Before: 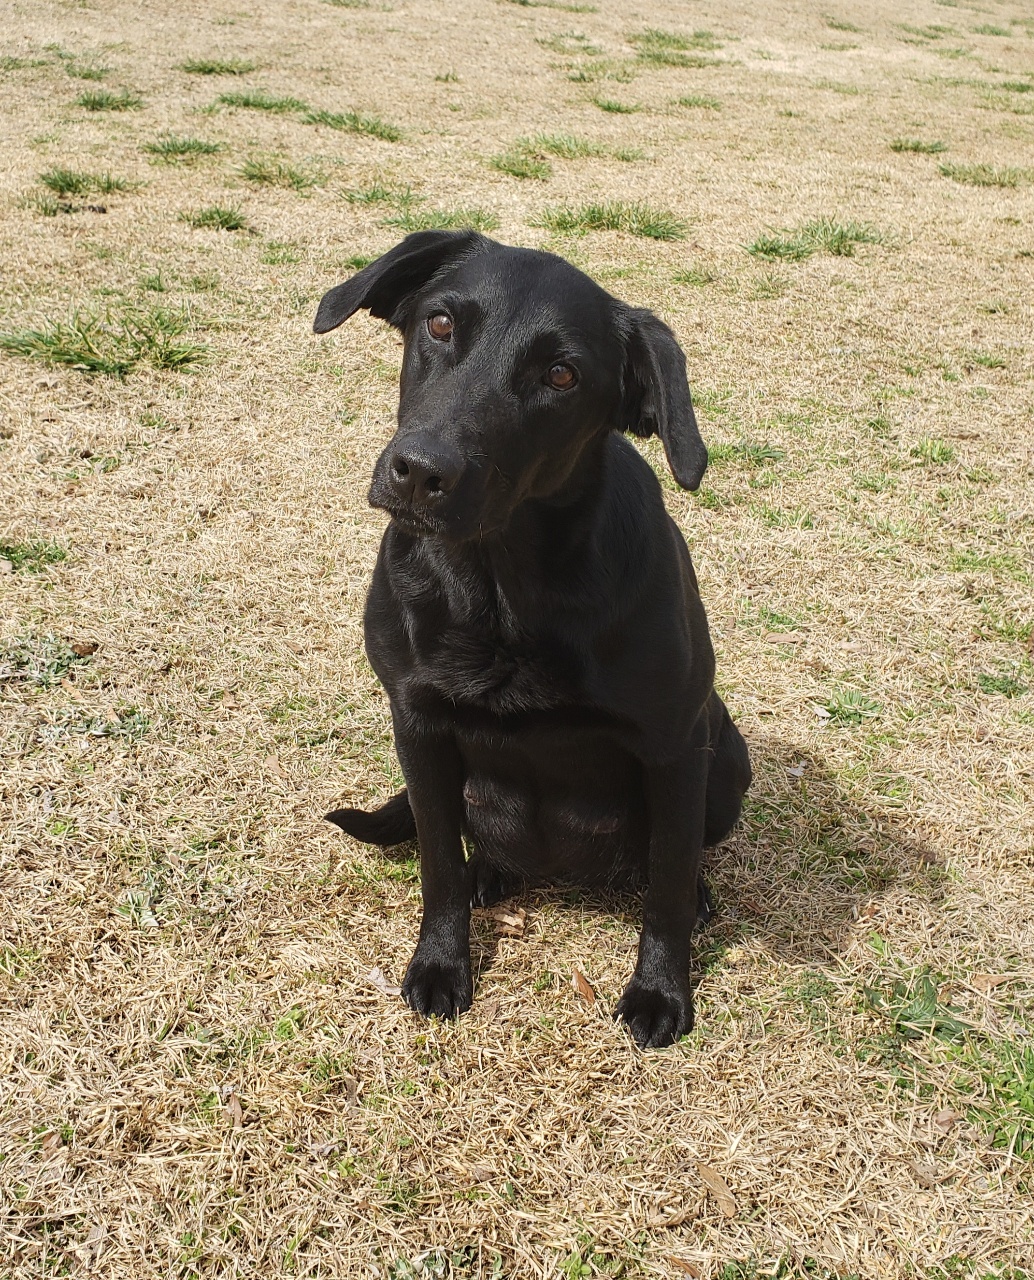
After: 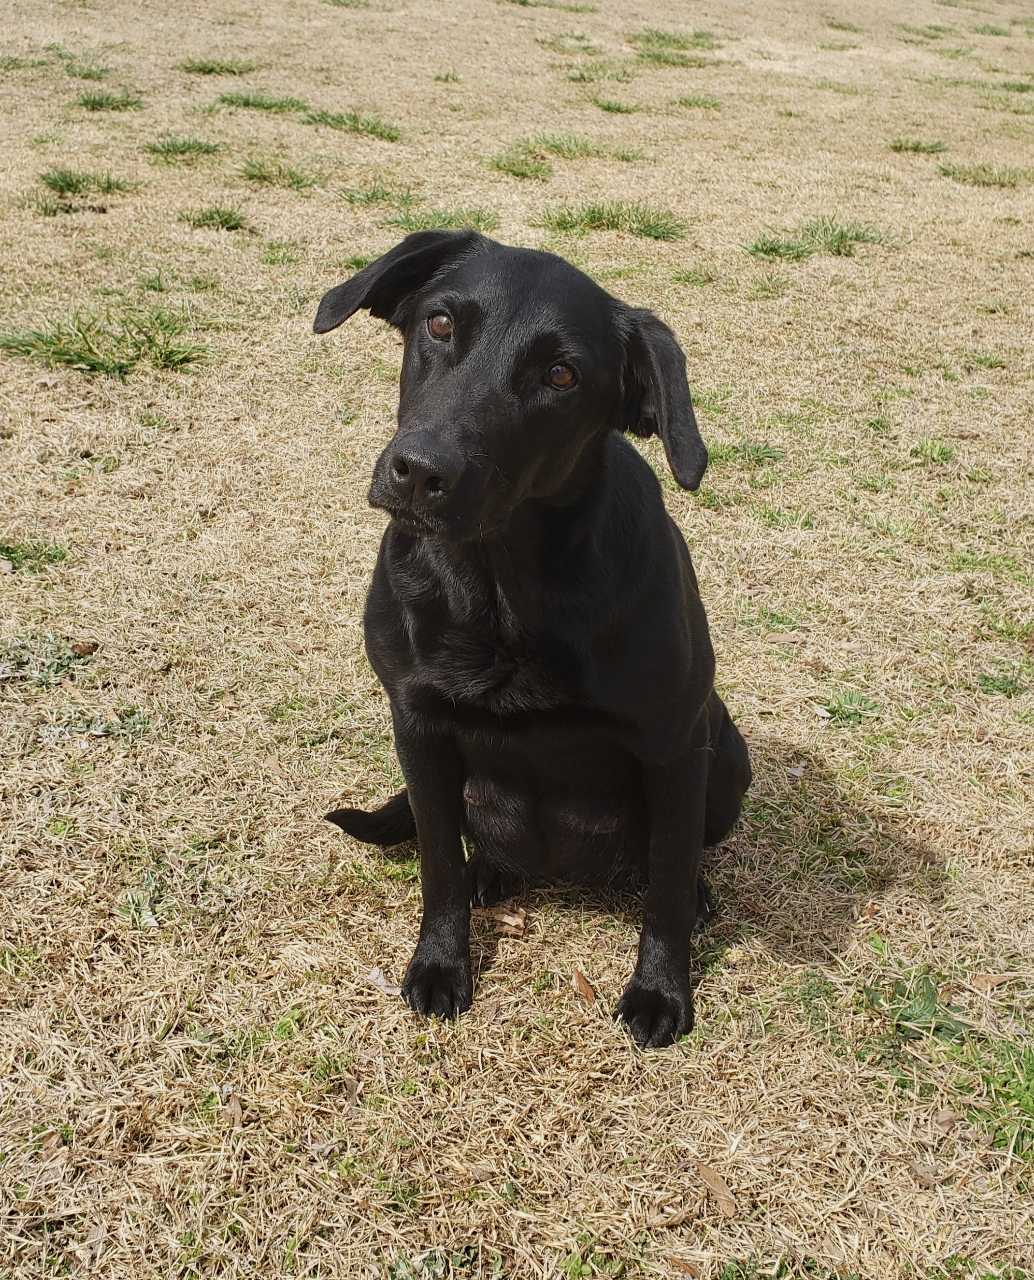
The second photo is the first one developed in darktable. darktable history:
exposure: exposure -0.217 EV, compensate highlight preservation false
